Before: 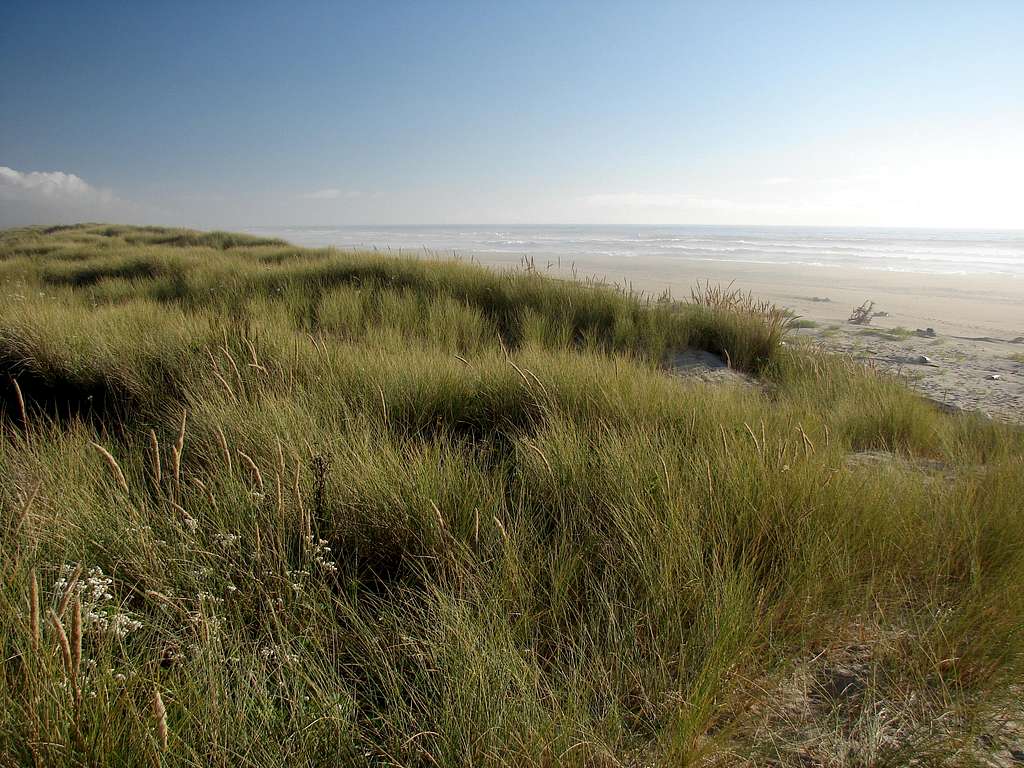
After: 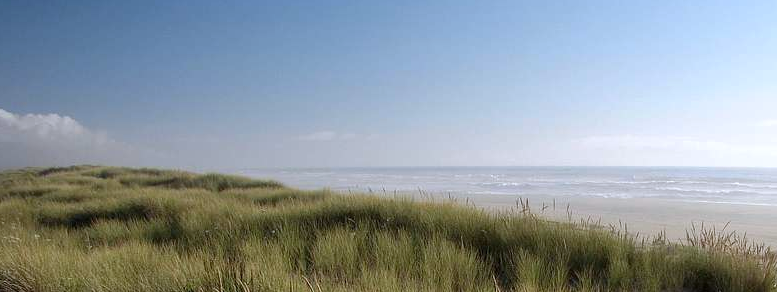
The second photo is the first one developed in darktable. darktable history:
tone equalizer: edges refinement/feathering 500, mask exposure compensation -1.57 EV, preserve details no
crop: left 0.57%, top 7.637%, right 23.506%, bottom 54.319%
color calibration: gray › normalize channels true, illuminant as shot in camera, x 0.358, y 0.373, temperature 4628.91 K, gamut compression 0.022
